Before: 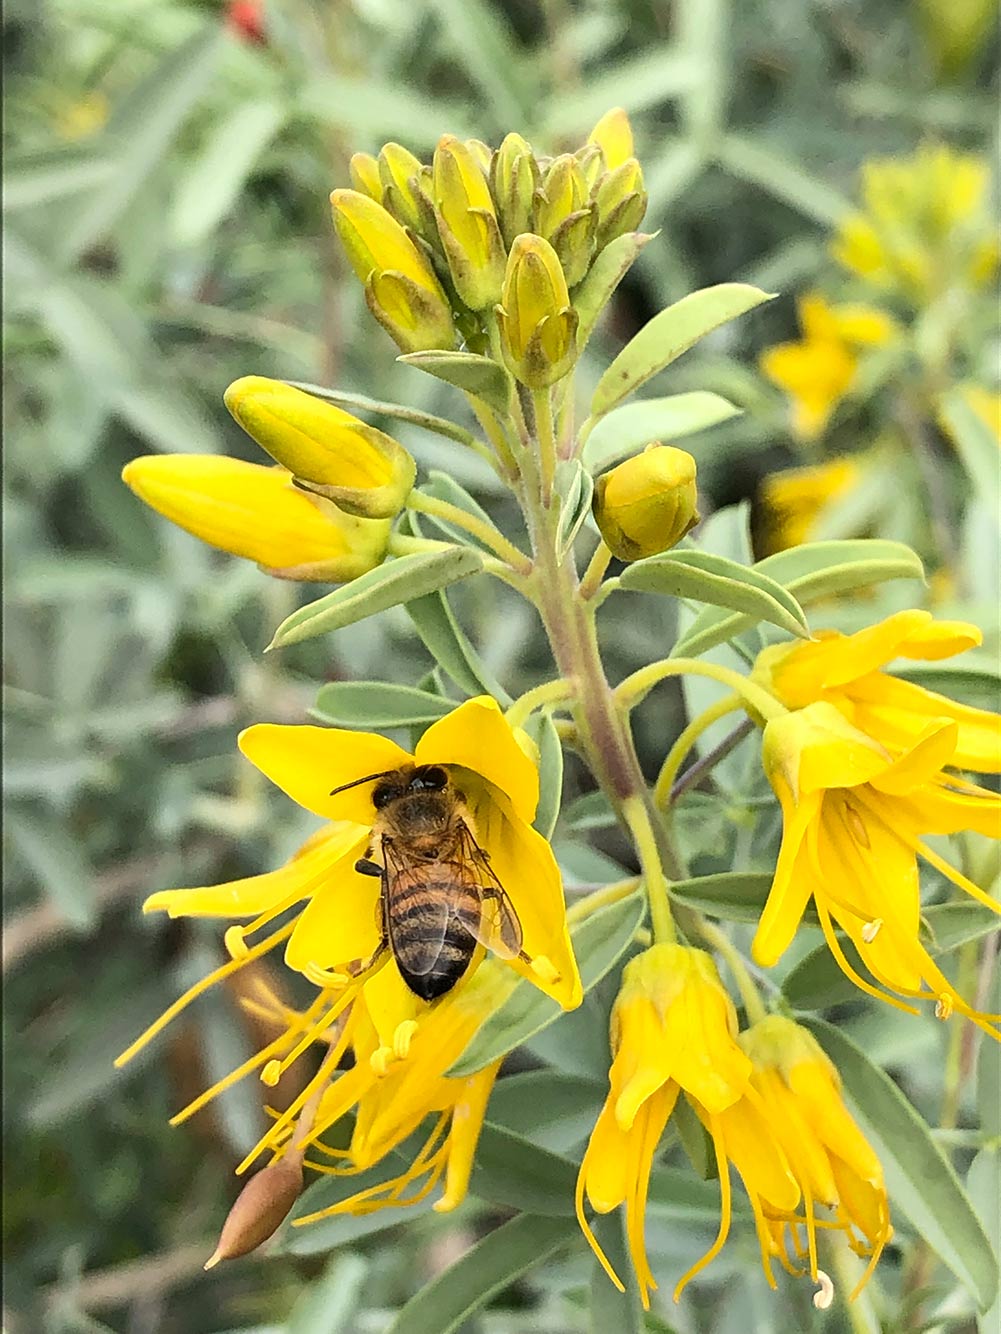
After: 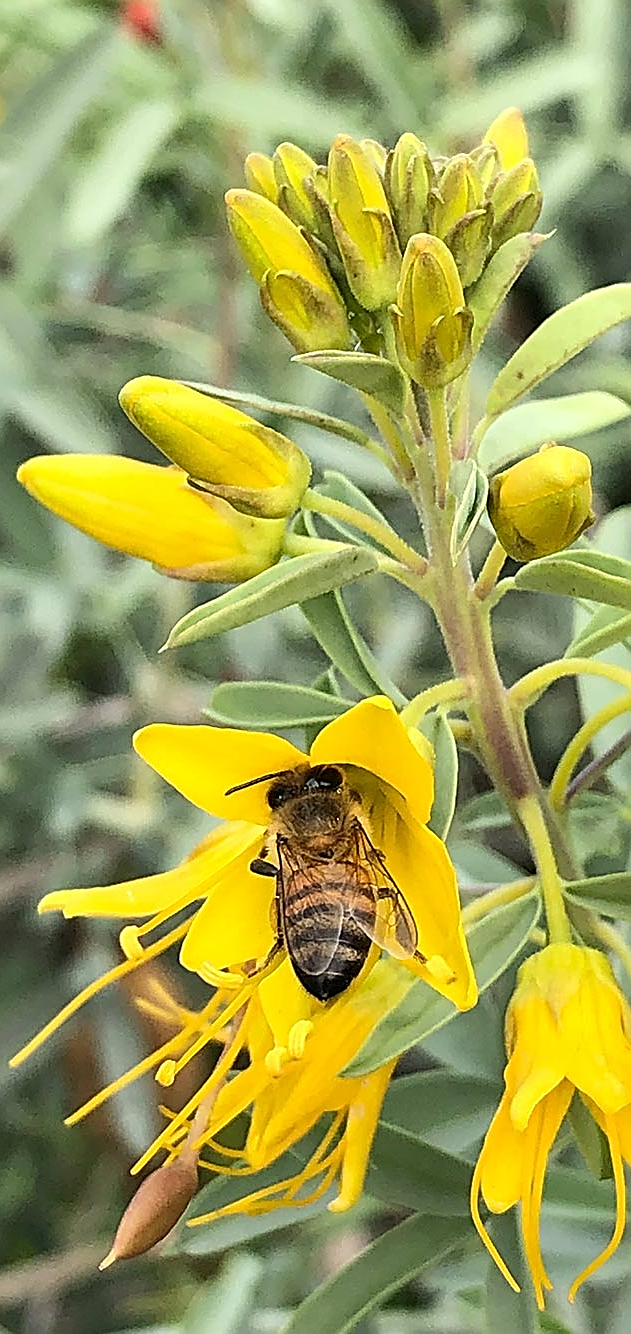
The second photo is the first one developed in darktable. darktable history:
crop: left 10.526%, right 26.392%
sharpen: amount 0.742
